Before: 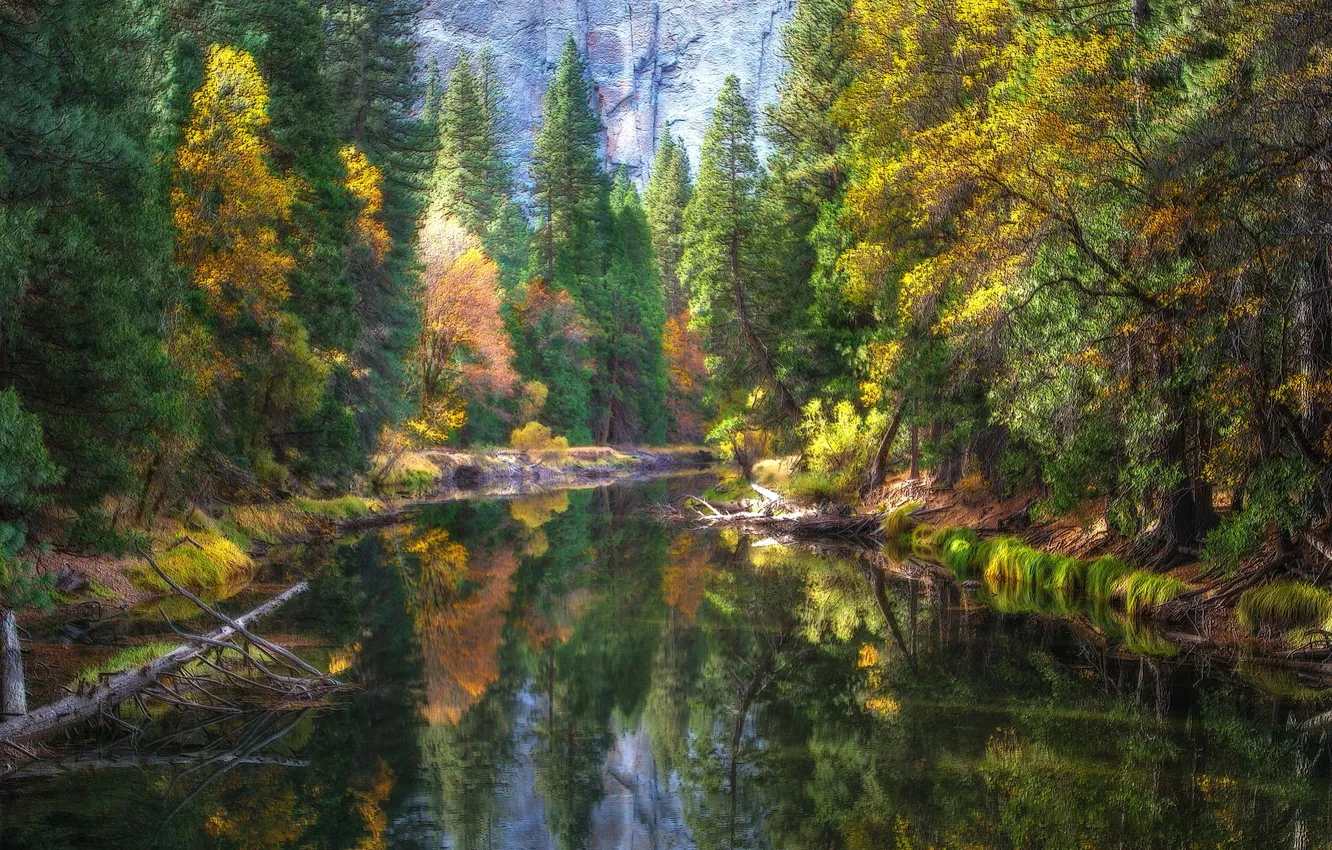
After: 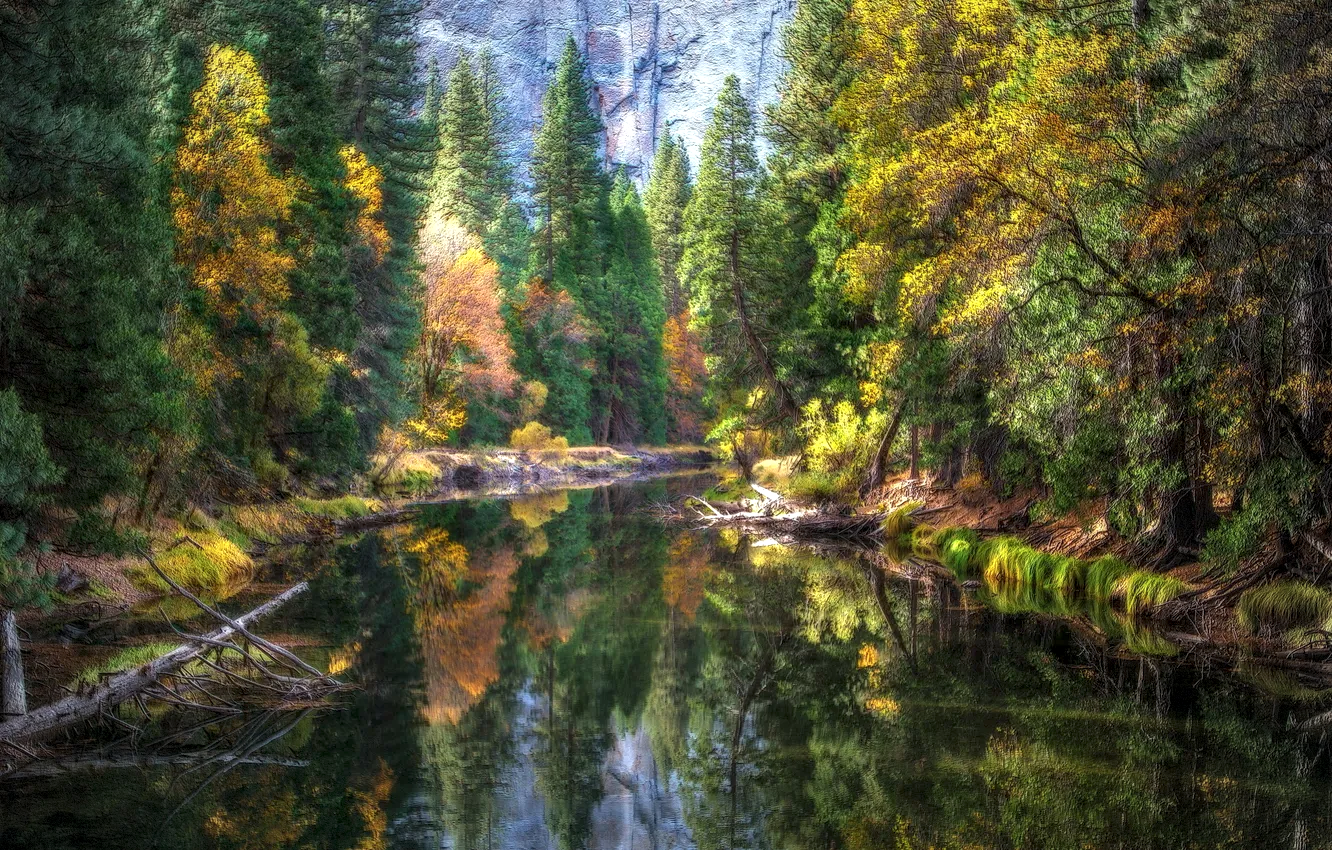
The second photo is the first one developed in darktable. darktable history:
vignetting: fall-off start 71.47%, brightness -0.419, saturation -0.293, dithering 8-bit output
local contrast: detail 130%
